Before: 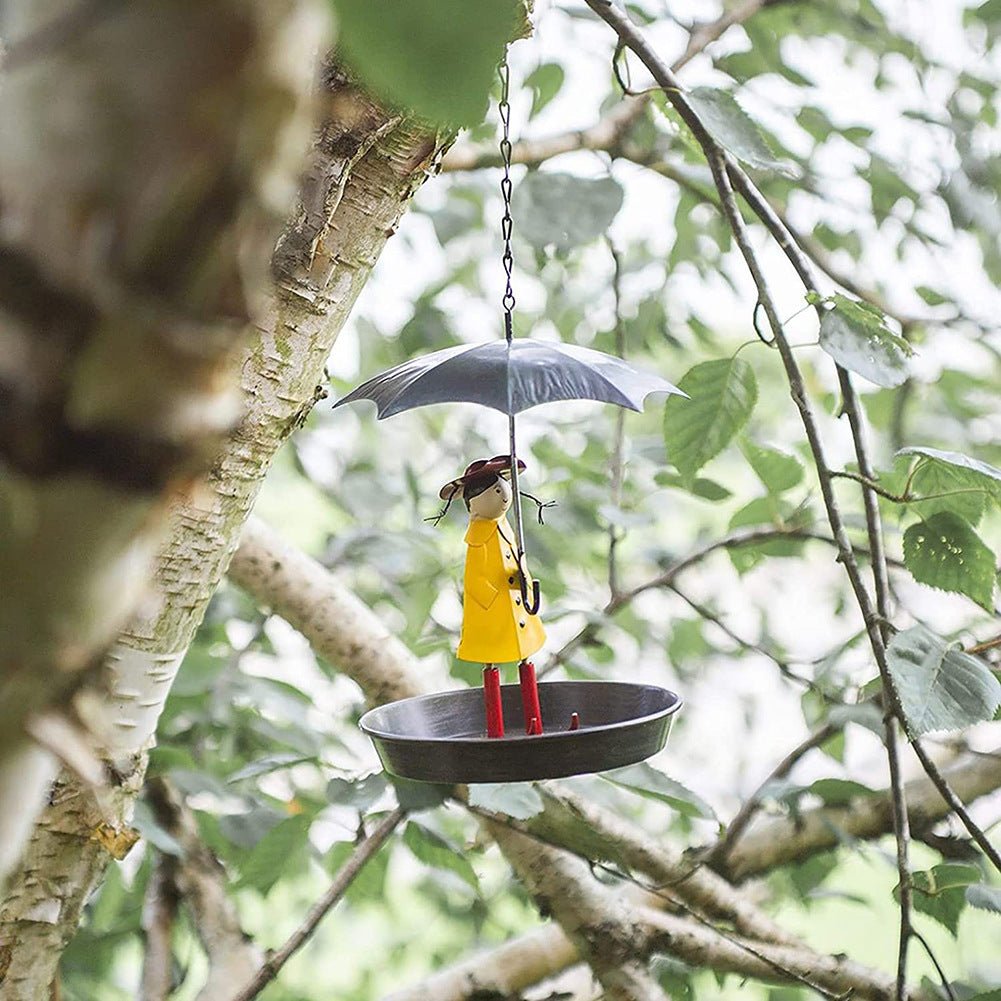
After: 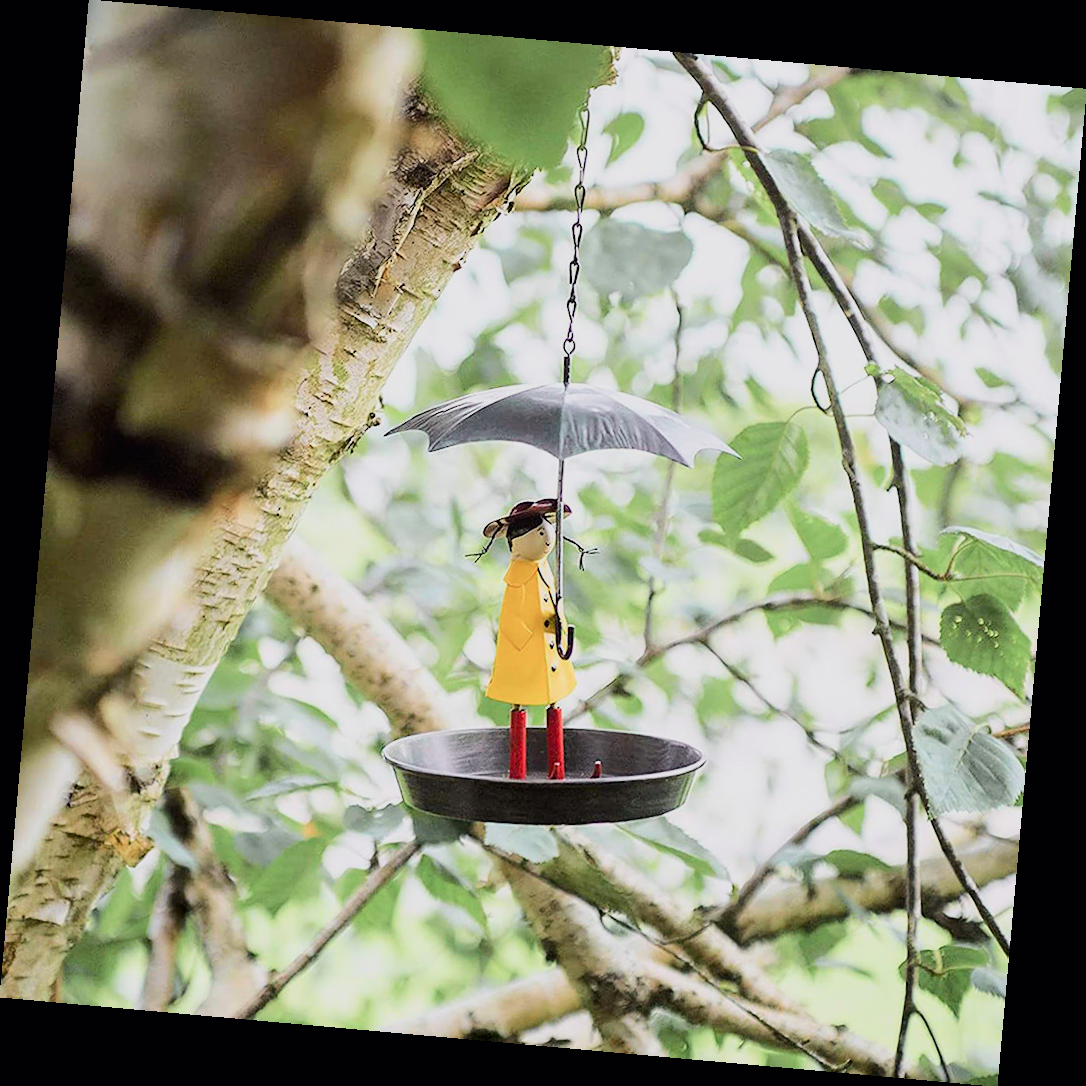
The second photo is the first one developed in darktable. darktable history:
filmic rgb: black relative exposure -7.92 EV, white relative exposure 4.13 EV, threshold 3 EV, hardness 4.02, latitude 51.22%, contrast 1.013, shadows ↔ highlights balance 5.35%, color science v5 (2021), contrast in shadows safe, contrast in highlights safe, enable highlight reconstruction true
rotate and perspective: rotation 5.12°, automatic cropping off
tone curve: curves: ch0 [(0, 0) (0.035, 0.017) (0.131, 0.108) (0.279, 0.279) (0.476, 0.554) (0.617, 0.693) (0.704, 0.77) (0.801, 0.854) (0.895, 0.927) (1, 0.976)]; ch1 [(0, 0) (0.318, 0.278) (0.444, 0.427) (0.493, 0.493) (0.537, 0.547) (0.594, 0.616) (0.746, 0.764) (1, 1)]; ch2 [(0, 0) (0.316, 0.292) (0.381, 0.37) (0.423, 0.448) (0.476, 0.482) (0.502, 0.498) (0.529, 0.532) (0.583, 0.608) (0.639, 0.657) (0.7, 0.7) (0.861, 0.808) (1, 0.951)], color space Lab, independent channels, preserve colors none
